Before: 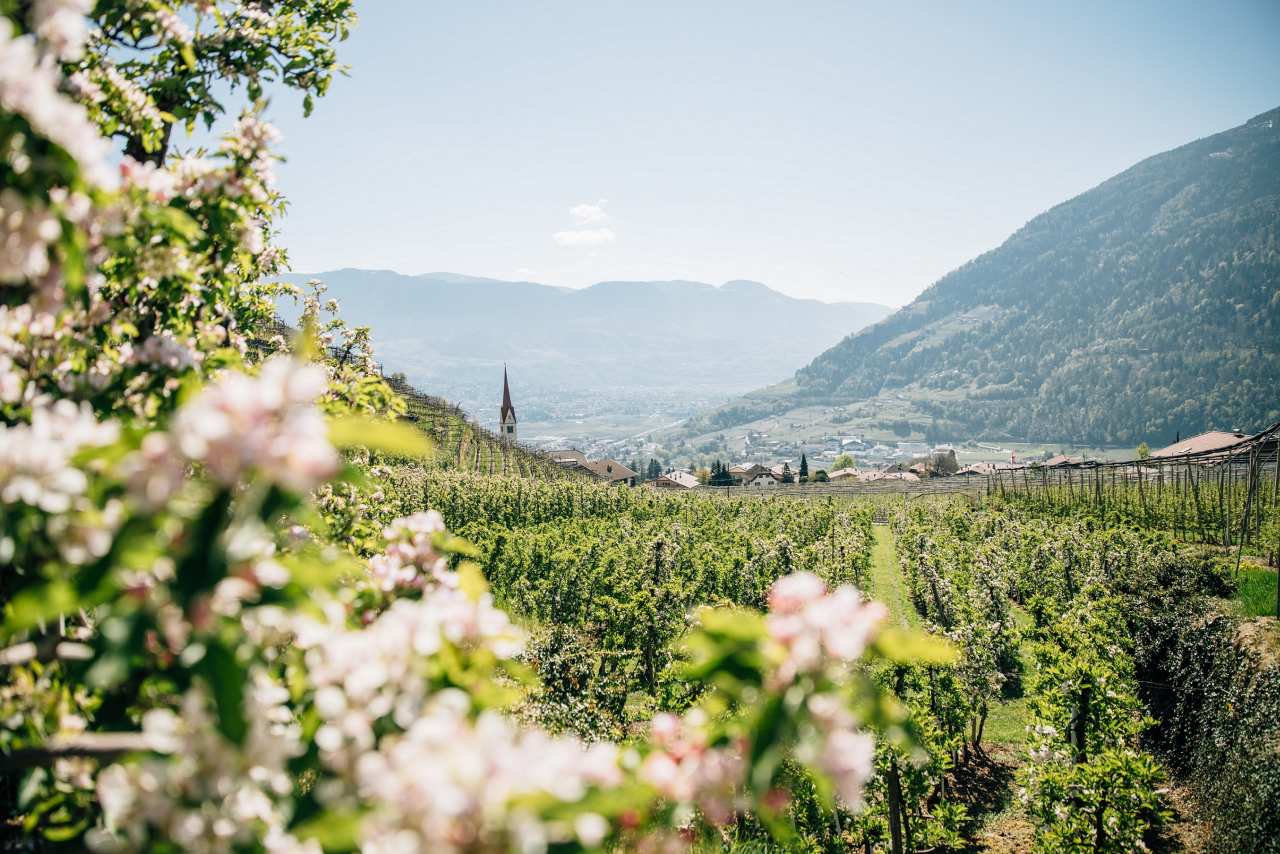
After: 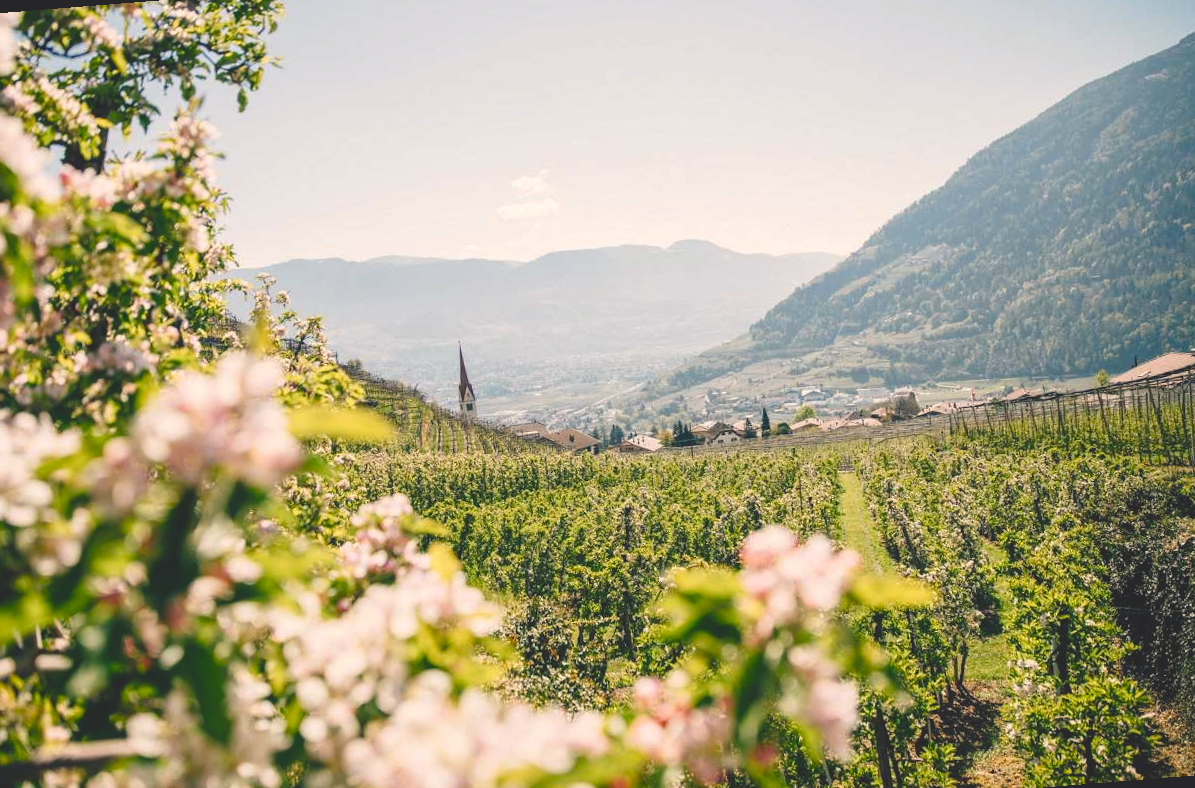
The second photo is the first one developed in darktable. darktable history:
color balance rgb: shadows lift › chroma 2%, shadows lift › hue 247.2°, power › chroma 0.3%, power › hue 25.2°, highlights gain › chroma 3%, highlights gain › hue 60°, global offset › luminance 2%, perceptual saturation grading › global saturation 20%, perceptual saturation grading › highlights -20%, perceptual saturation grading › shadows 30%
rotate and perspective: rotation -4.57°, crop left 0.054, crop right 0.944, crop top 0.087, crop bottom 0.914
